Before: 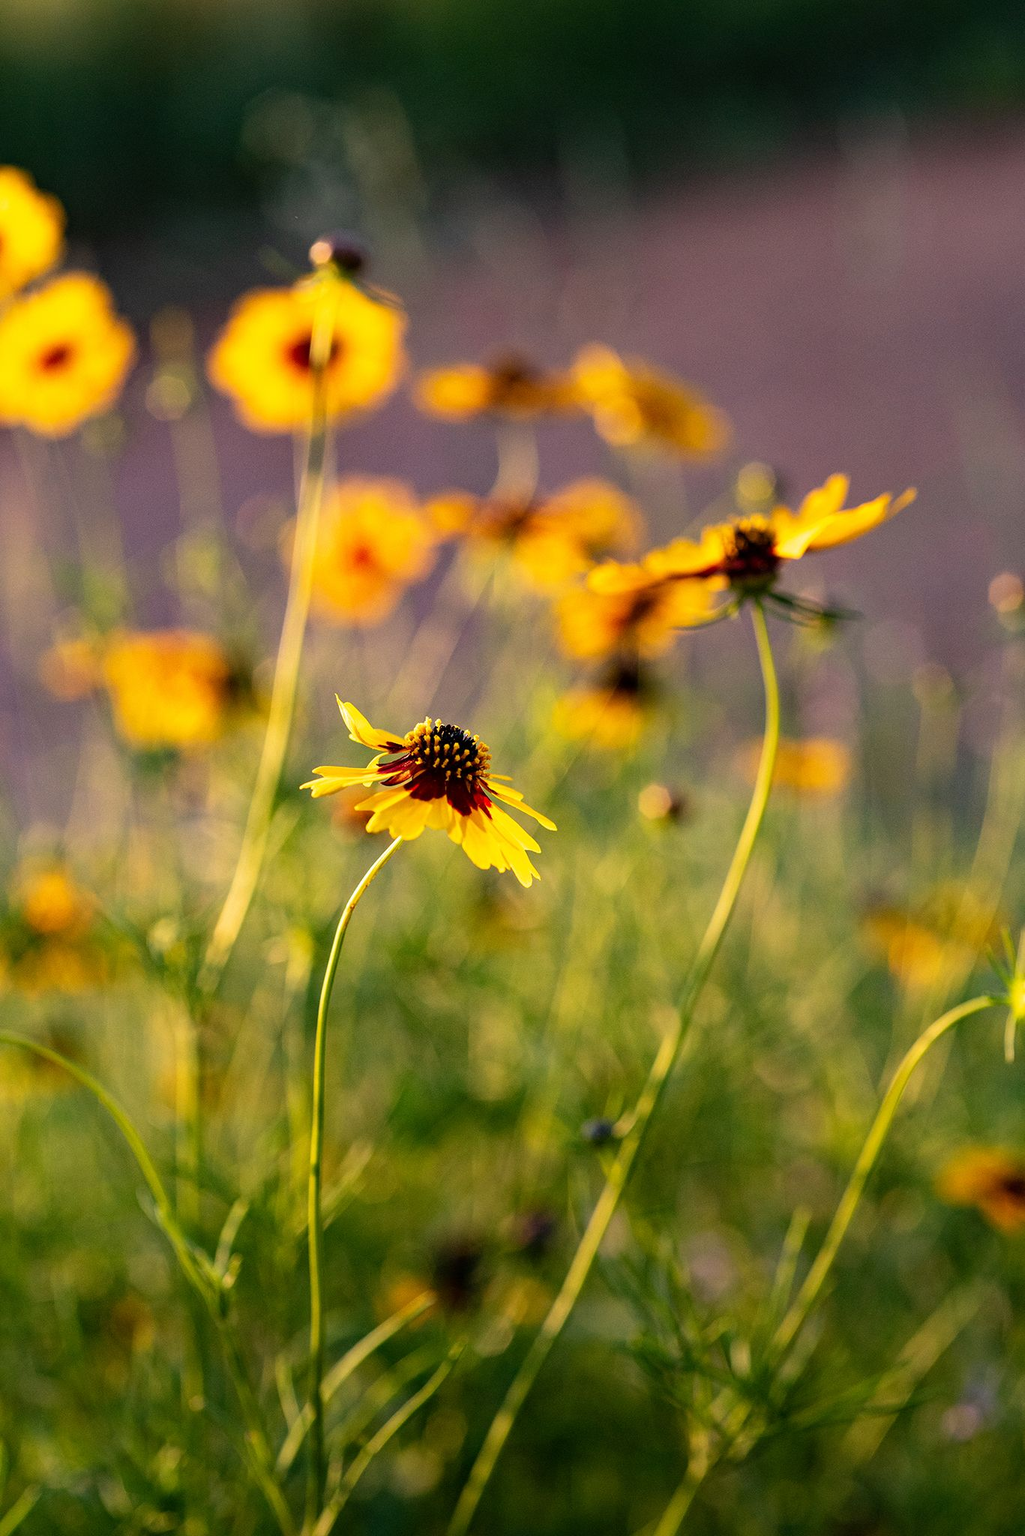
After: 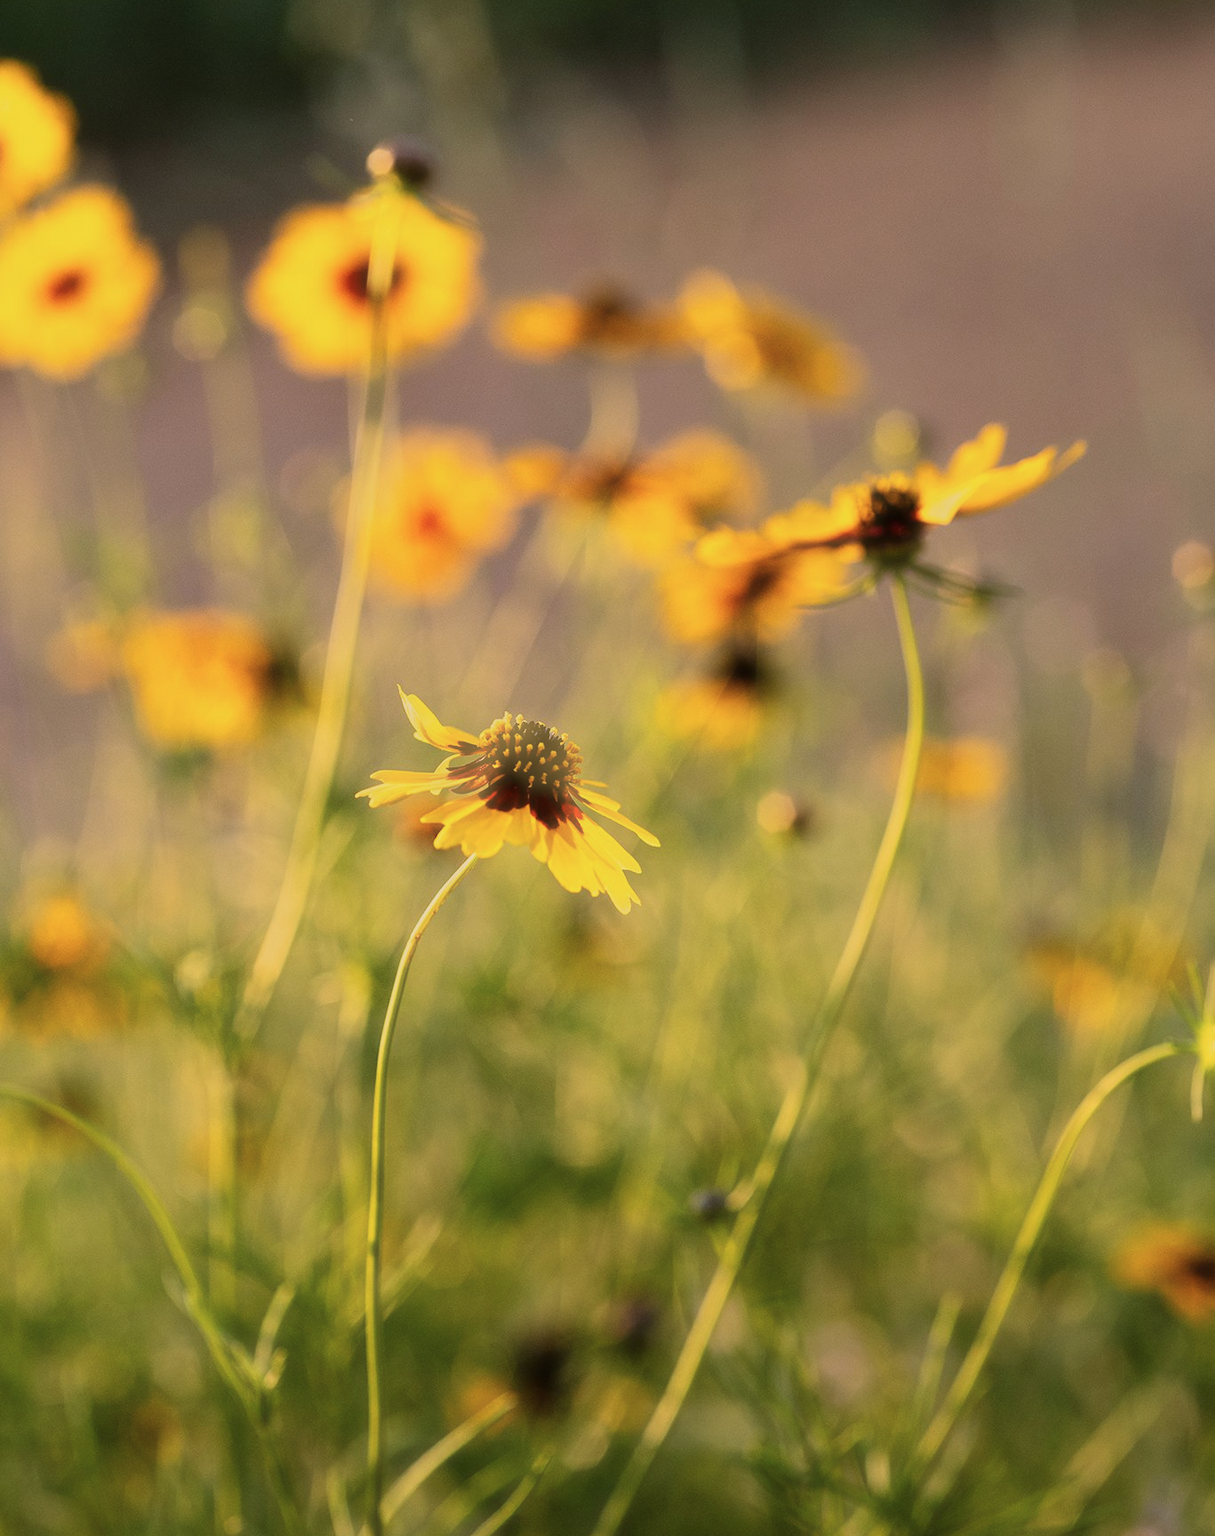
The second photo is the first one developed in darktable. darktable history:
haze removal: strength -0.895, distance 0.228, compatibility mode true, adaptive false
crop: top 7.59%, bottom 8.015%
